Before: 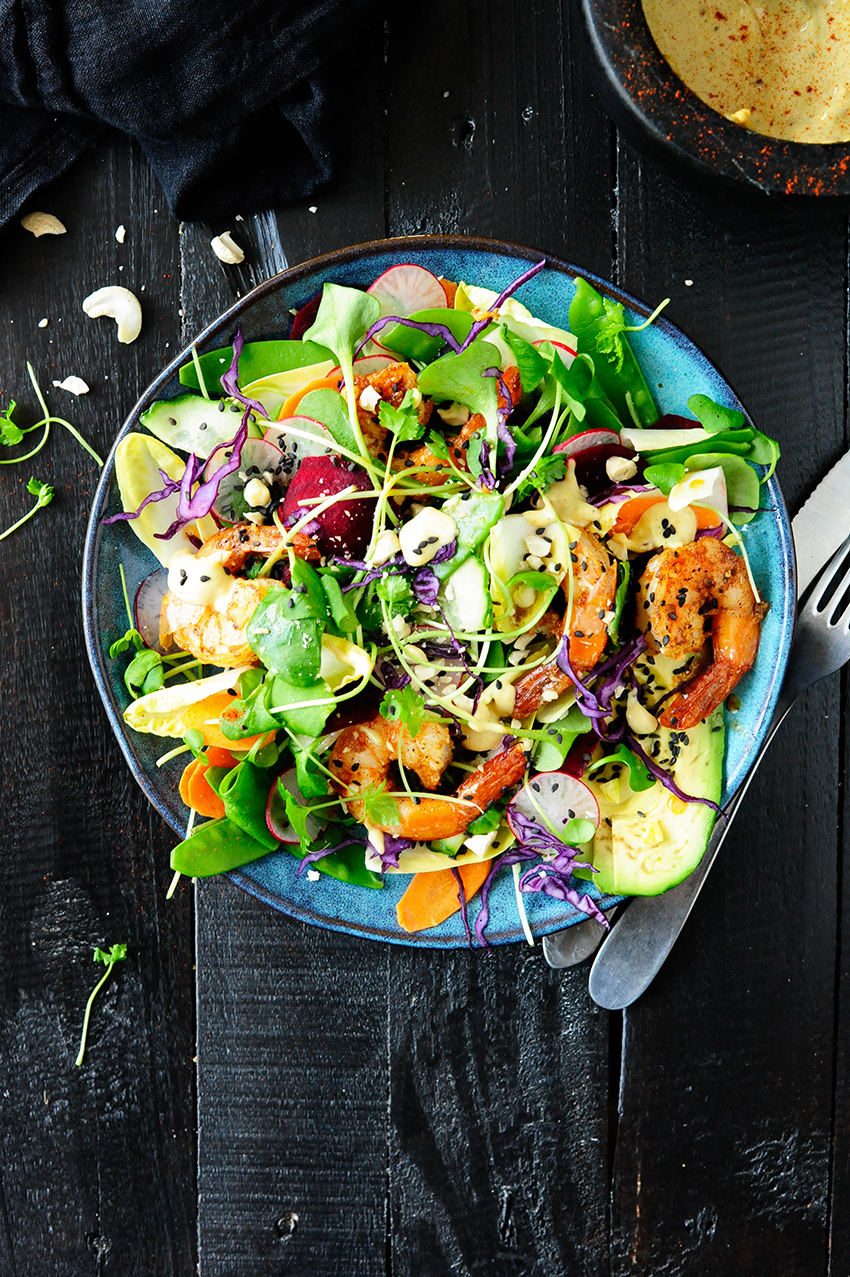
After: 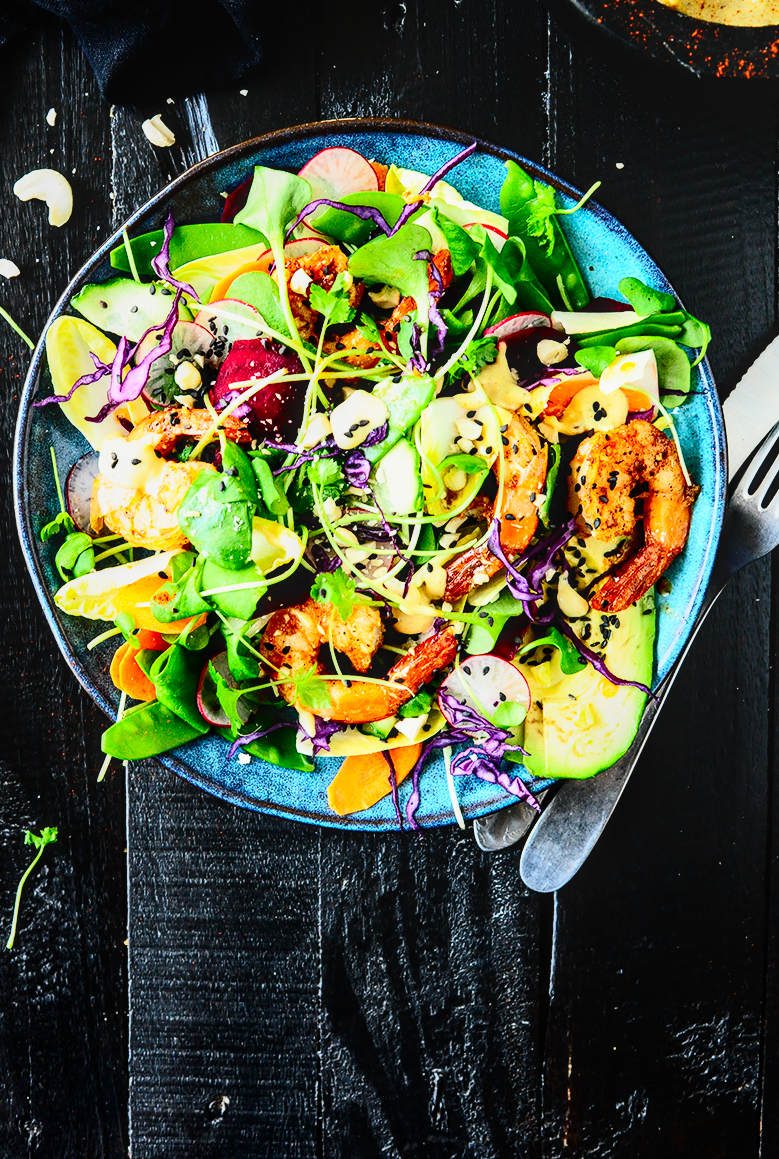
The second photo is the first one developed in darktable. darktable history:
rgb curve: curves: ch0 [(0, 0) (0.136, 0.078) (0.262, 0.245) (0.414, 0.42) (1, 1)], compensate middle gray true, preserve colors basic power
crop and rotate: left 8.262%, top 9.226%
local contrast: on, module defaults
contrast brightness saturation: contrast 0.4, brightness 0.1, saturation 0.21
